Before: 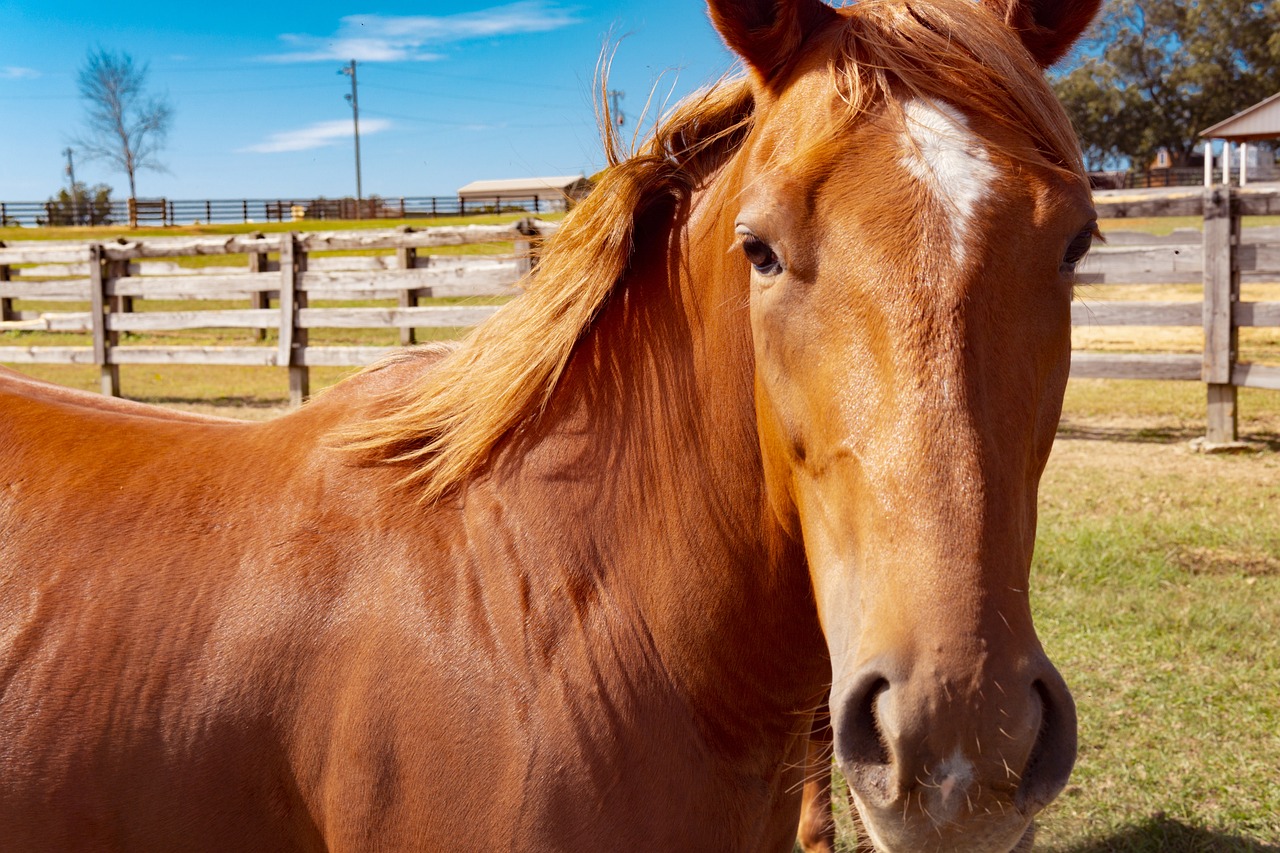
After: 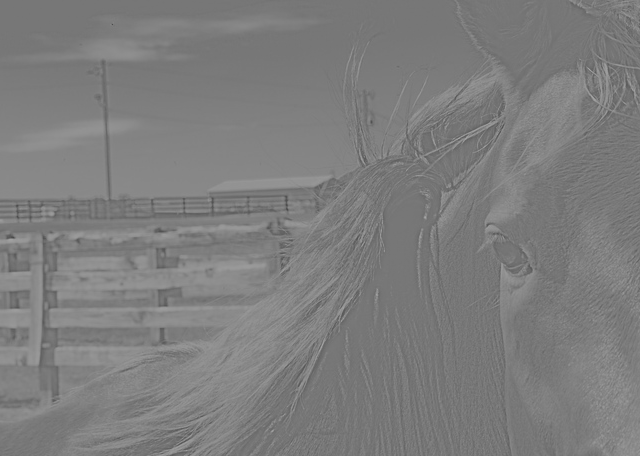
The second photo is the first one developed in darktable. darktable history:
crop: left 19.556%, right 30.401%, bottom 46.458%
highpass: sharpness 6%, contrast boost 7.63%
exposure: black level correction 0, exposure 1.55 EV, compensate exposure bias true, compensate highlight preservation false
